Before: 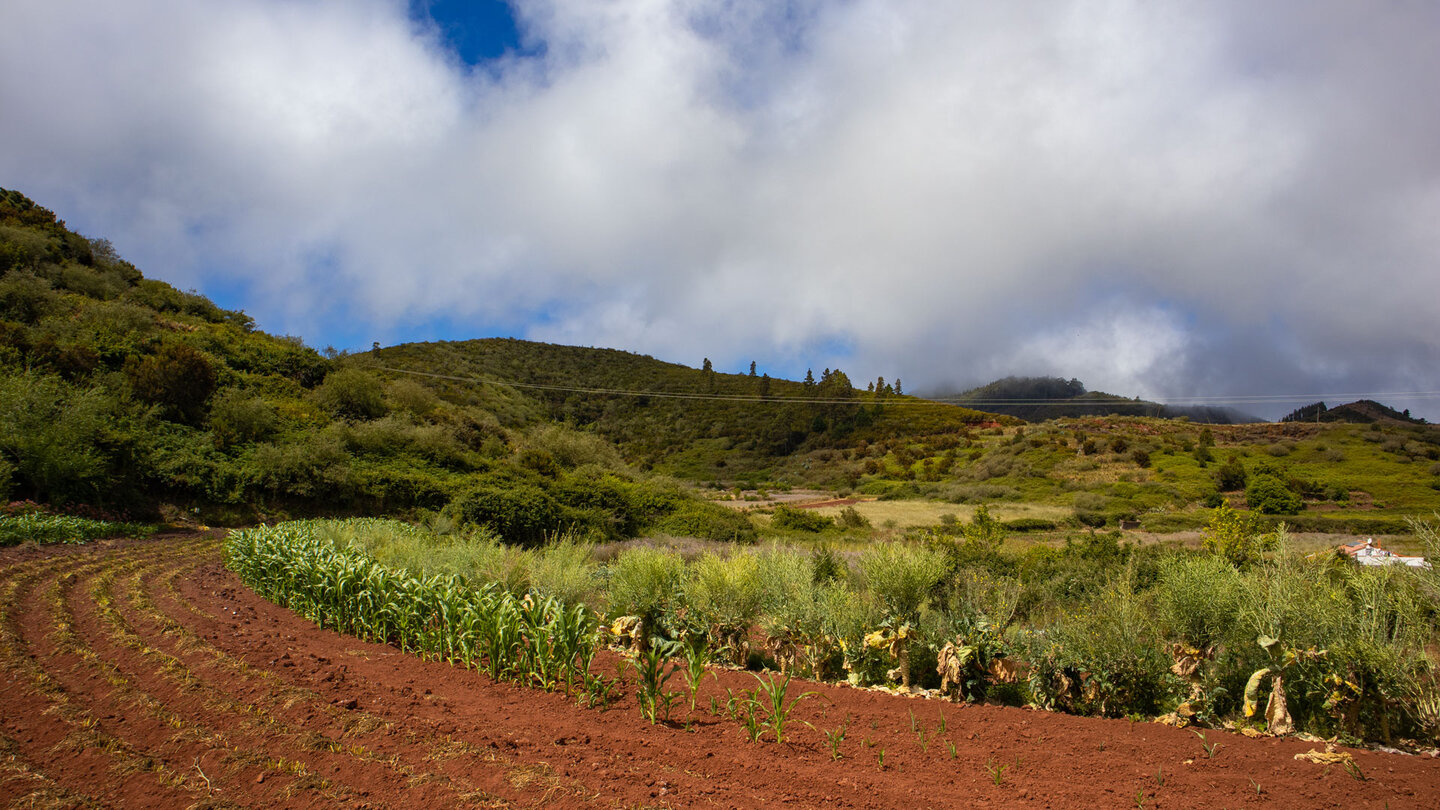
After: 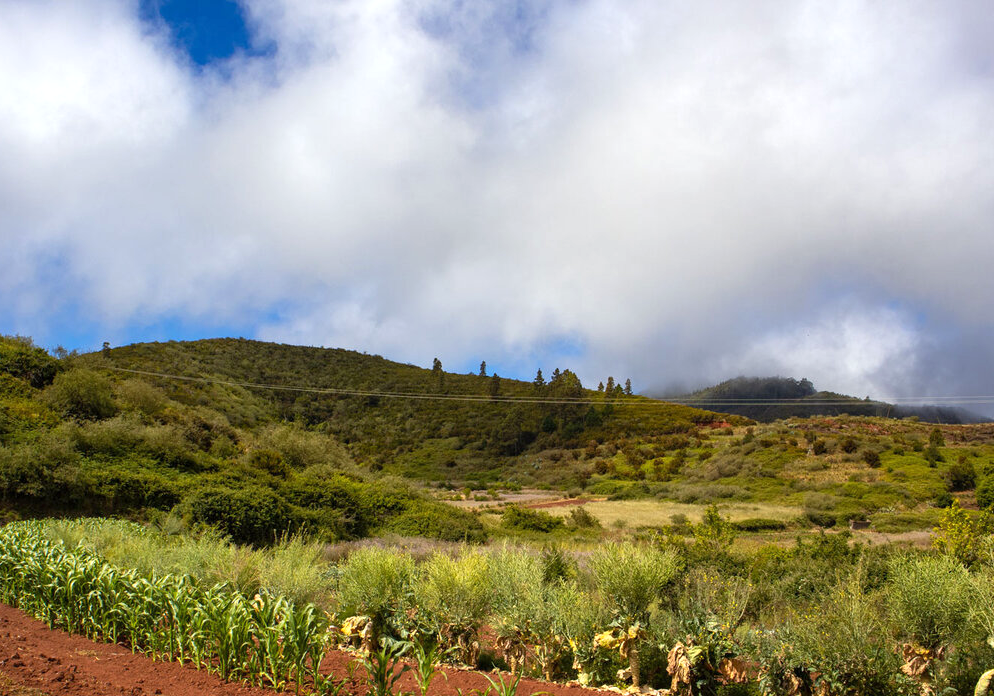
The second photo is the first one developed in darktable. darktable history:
exposure: exposure 0.377 EV, compensate exposure bias true, compensate highlight preservation false
crop: left 18.77%, right 12.143%, bottom 13.975%
